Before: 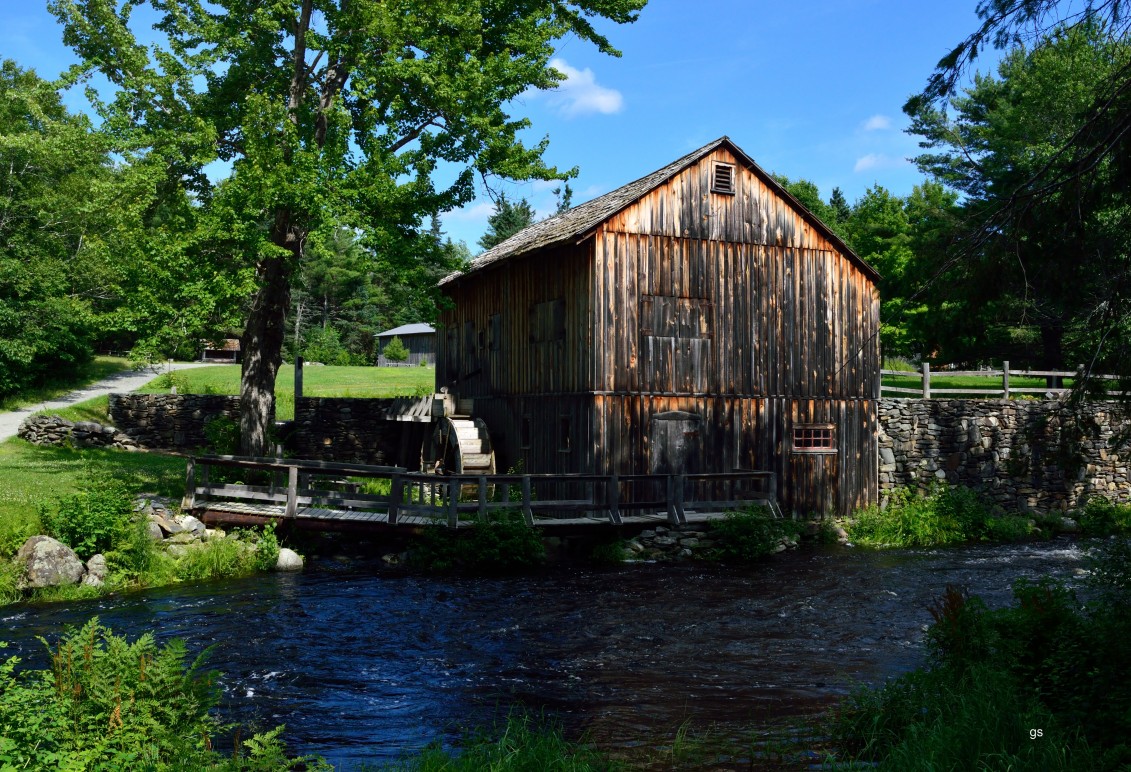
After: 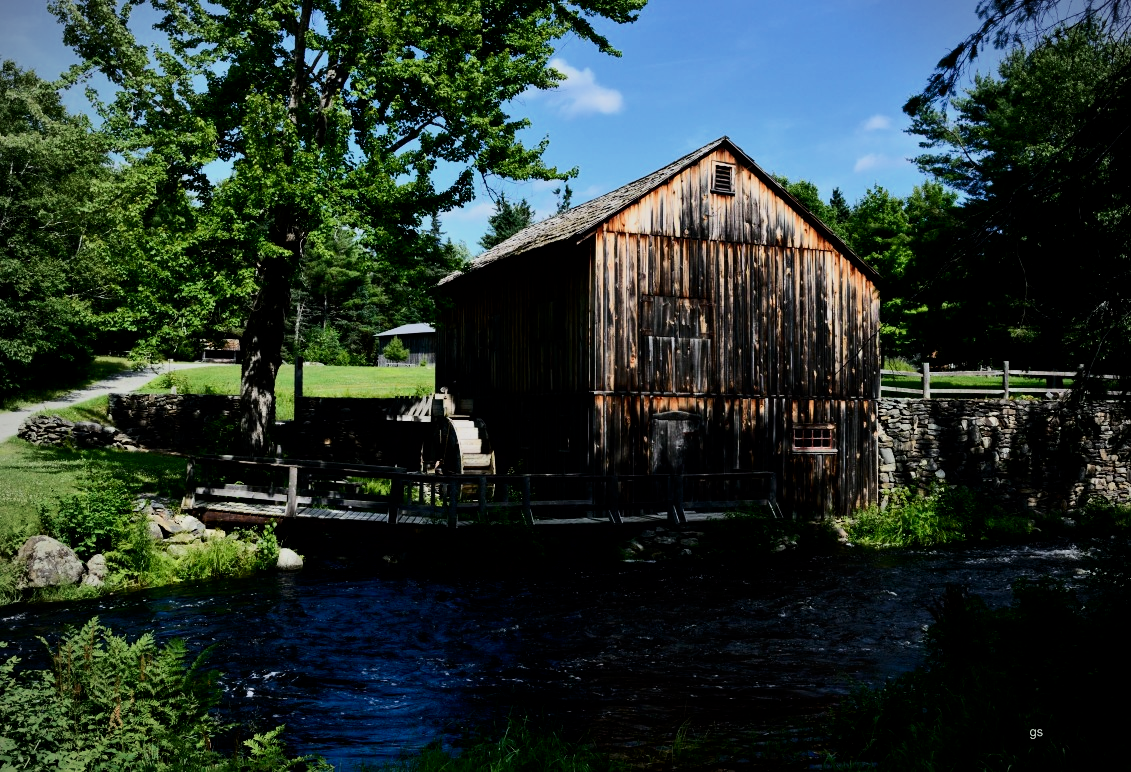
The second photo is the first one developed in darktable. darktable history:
vignetting: on, module defaults
contrast brightness saturation: contrast 0.28
filmic rgb: black relative exposure -6.15 EV, white relative exposure 6.96 EV, hardness 2.23, color science v6 (2022)
